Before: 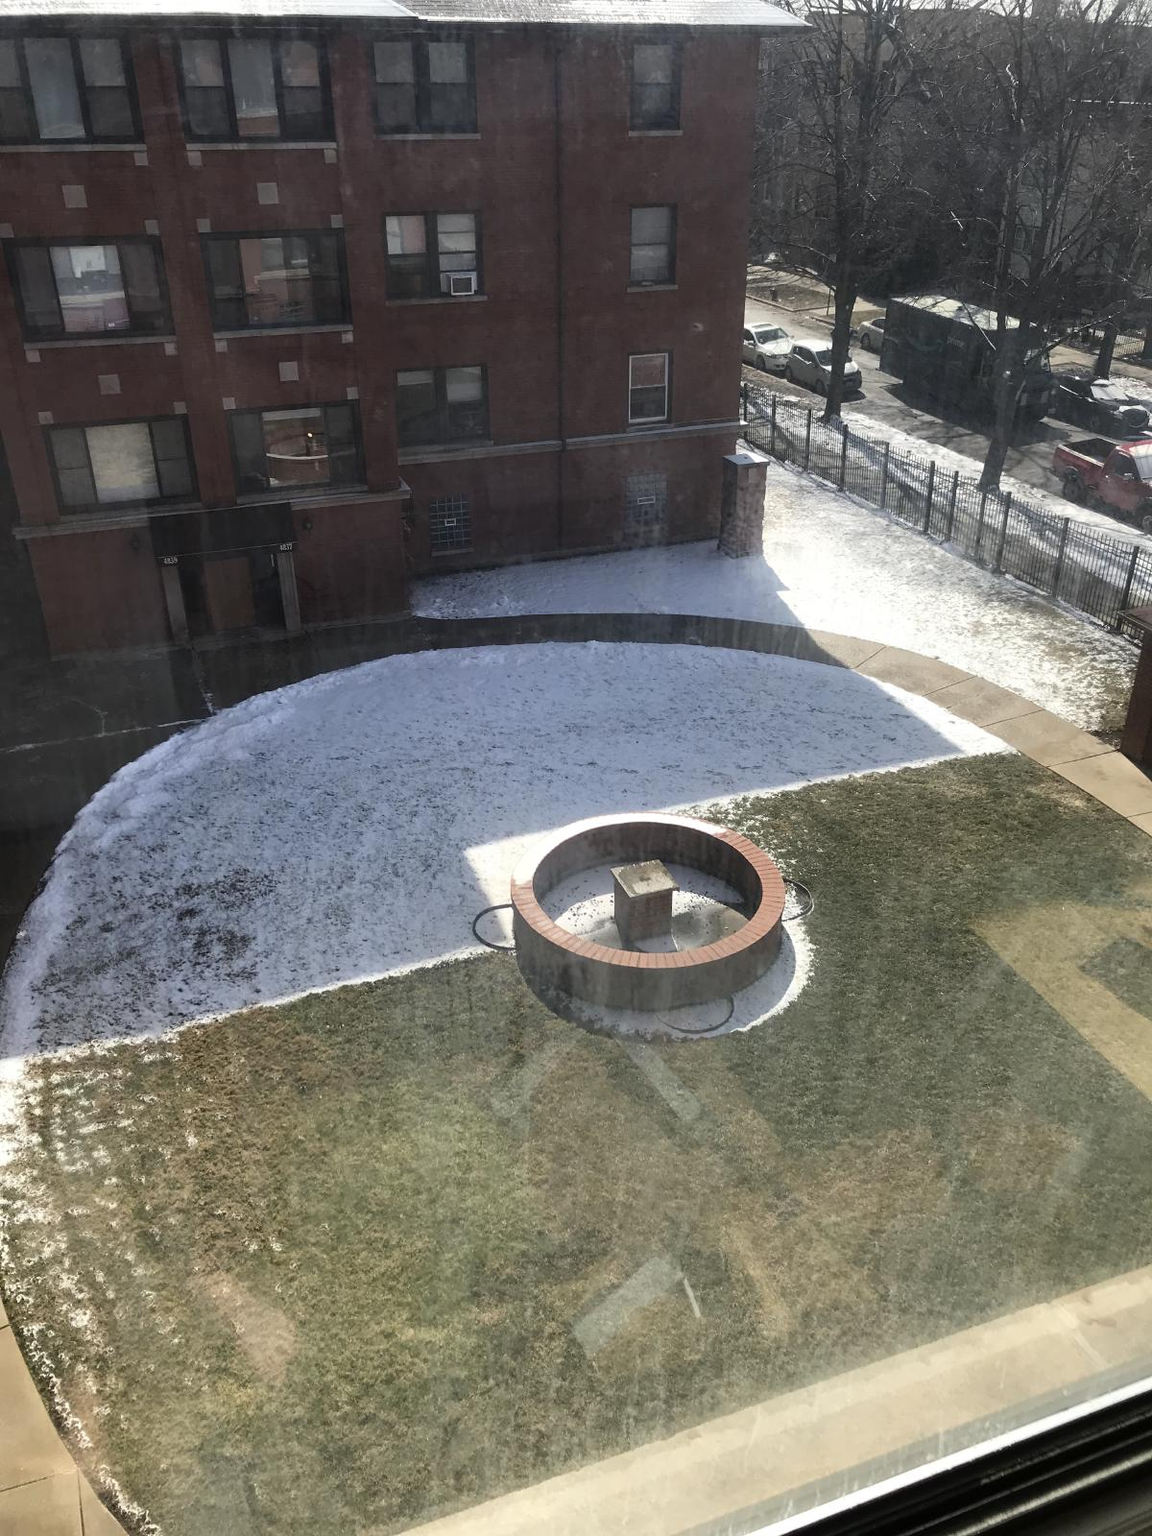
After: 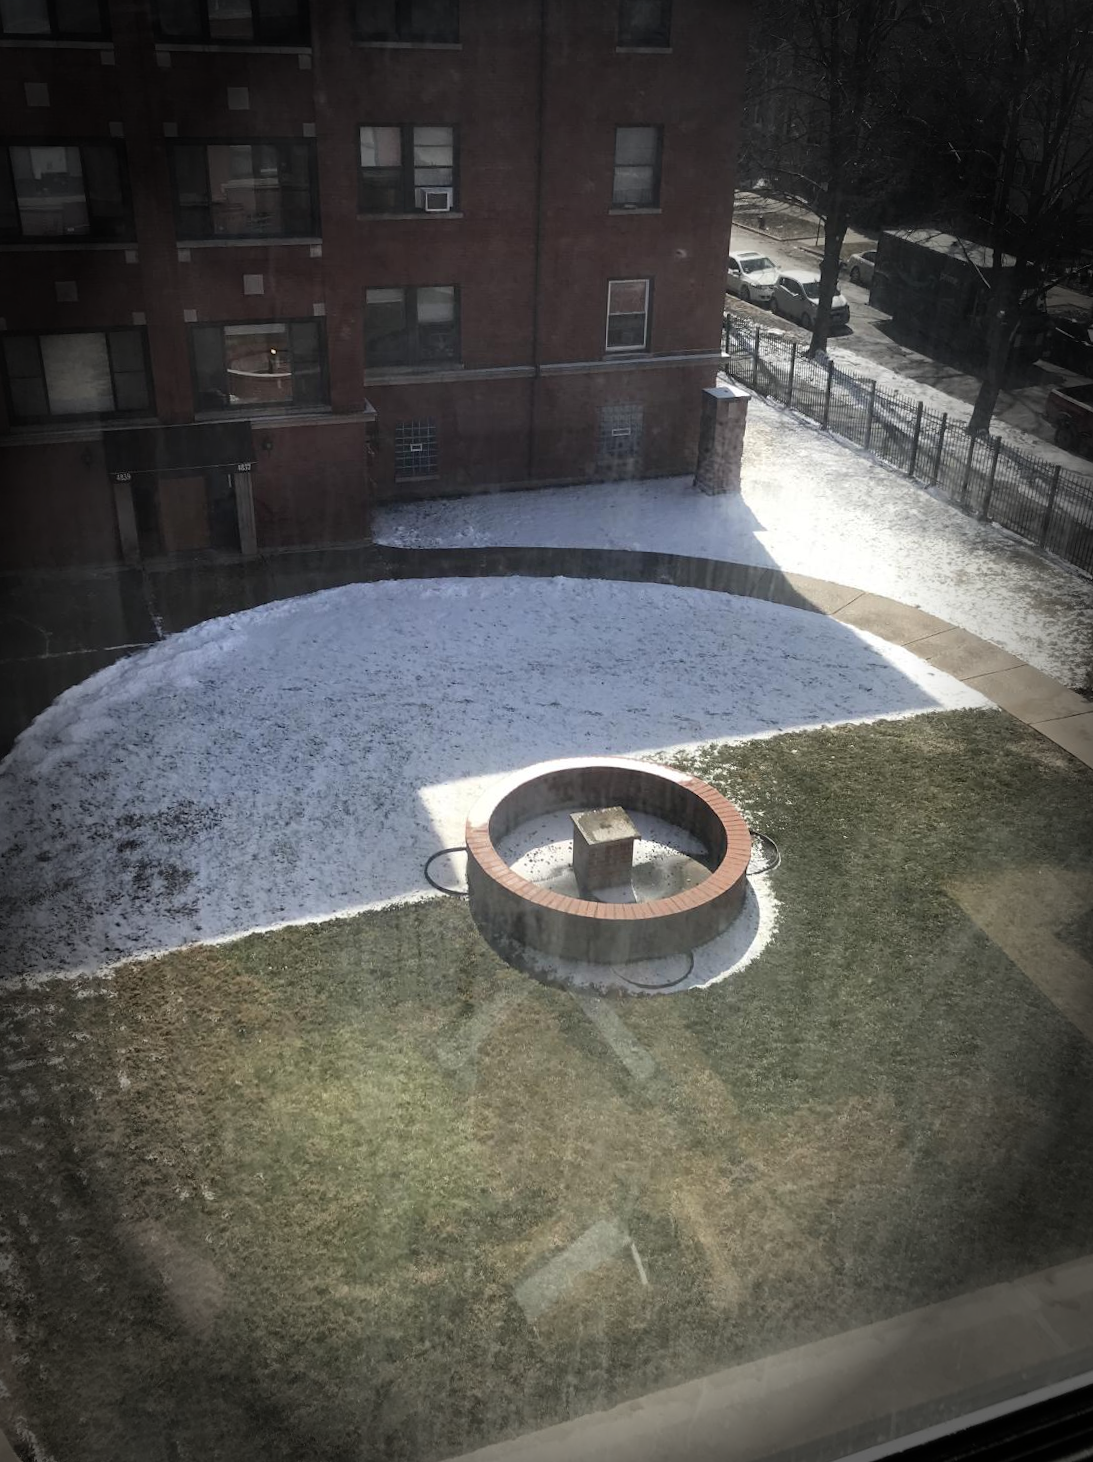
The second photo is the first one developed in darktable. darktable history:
crop and rotate: angle -2.03°, left 3.107%, top 3.703%, right 1.508%, bottom 0.634%
vignetting: fall-off start 66.64%, fall-off radius 39.68%, brightness -0.879, automatic ratio true, width/height ratio 0.674
